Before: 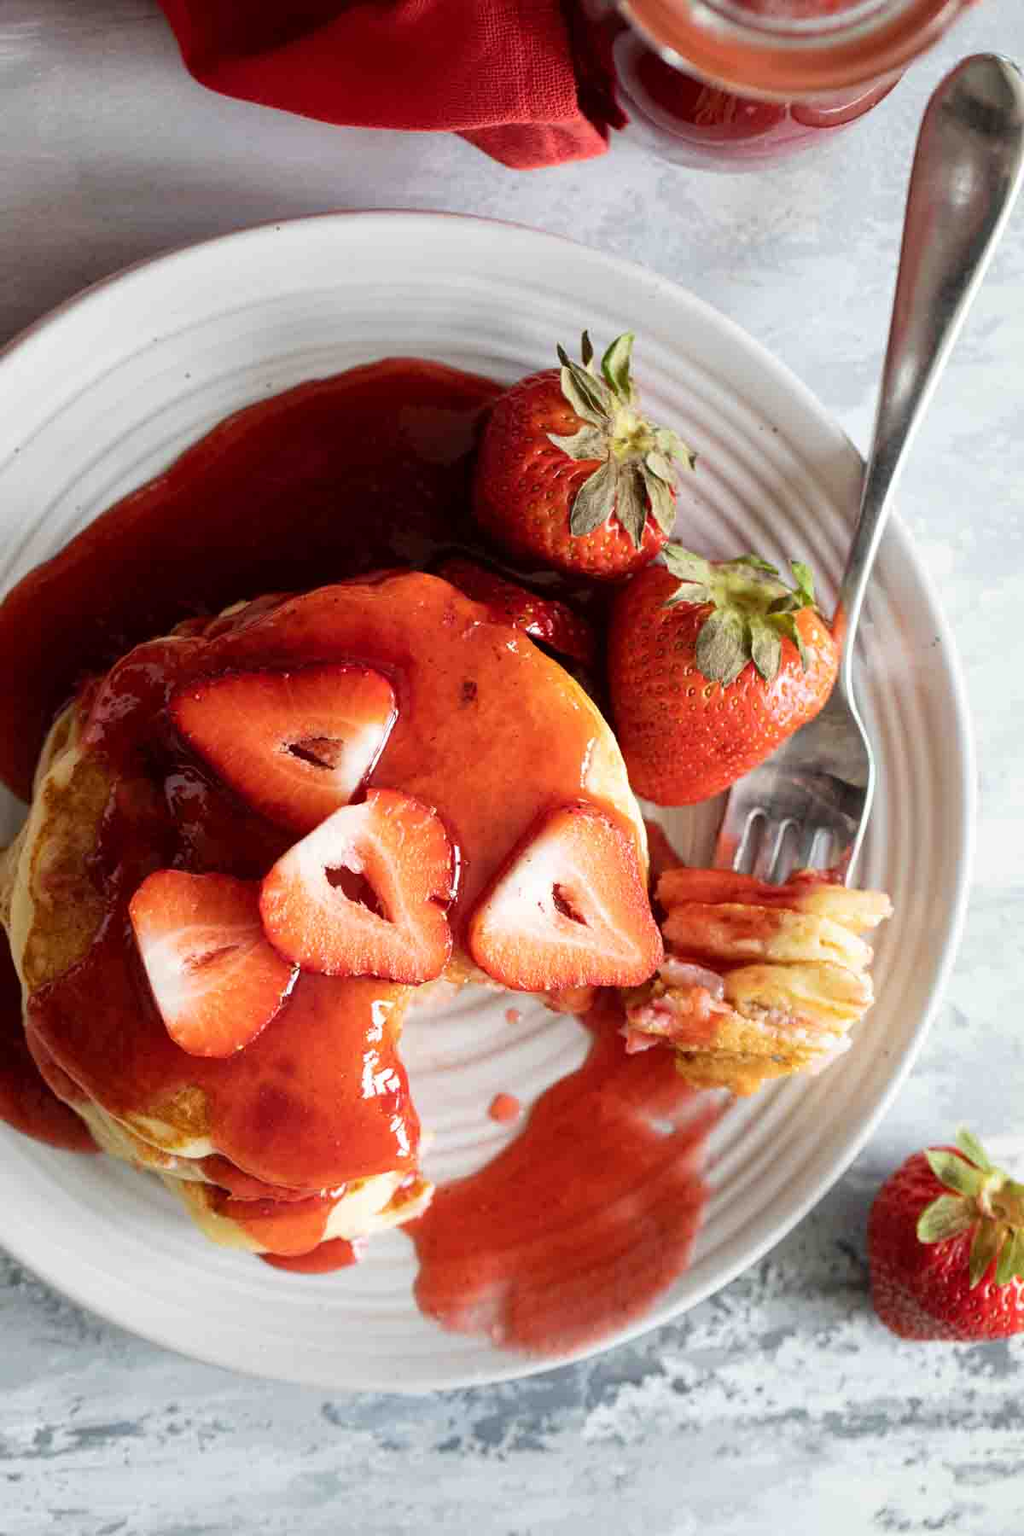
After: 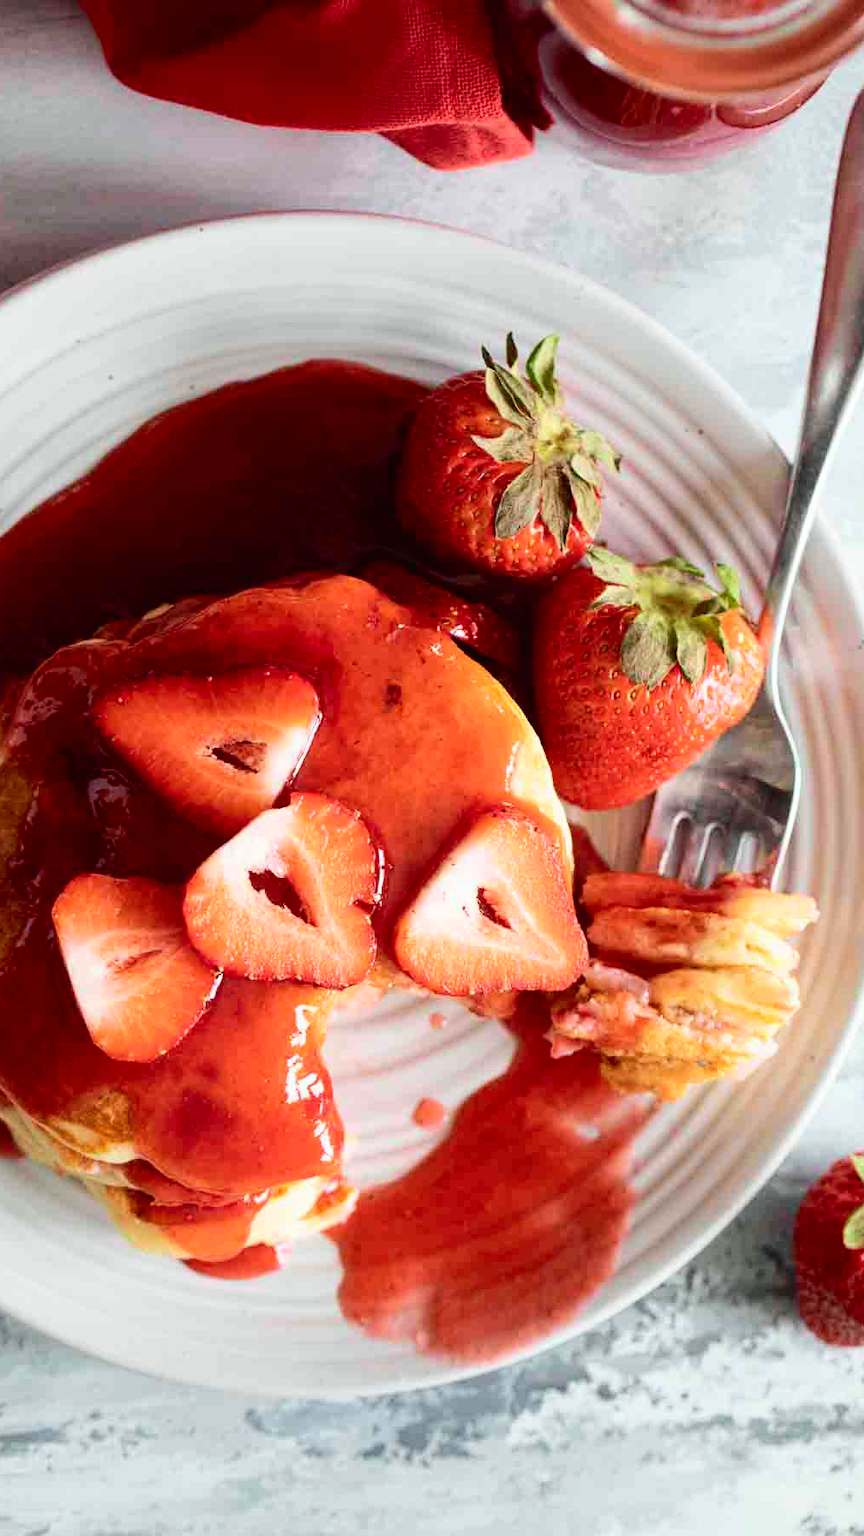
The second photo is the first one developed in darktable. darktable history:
tone curve: curves: ch0 [(0, 0.01) (0.037, 0.032) (0.131, 0.108) (0.275, 0.258) (0.483, 0.512) (0.61, 0.661) (0.696, 0.742) (0.792, 0.834) (0.911, 0.936) (0.997, 0.995)]; ch1 [(0, 0) (0.308, 0.29) (0.425, 0.411) (0.503, 0.502) (0.529, 0.543) (0.683, 0.706) (0.746, 0.77) (1, 1)]; ch2 [(0, 0) (0.225, 0.214) (0.334, 0.339) (0.401, 0.415) (0.485, 0.487) (0.502, 0.502) (0.525, 0.523) (0.545, 0.552) (0.587, 0.61) (0.636, 0.654) (0.711, 0.729) (0.845, 0.855) (0.998, 0.977)], color space Lab, independent channels, preserve colors none
crop: left 7.598%, right 7.873%
